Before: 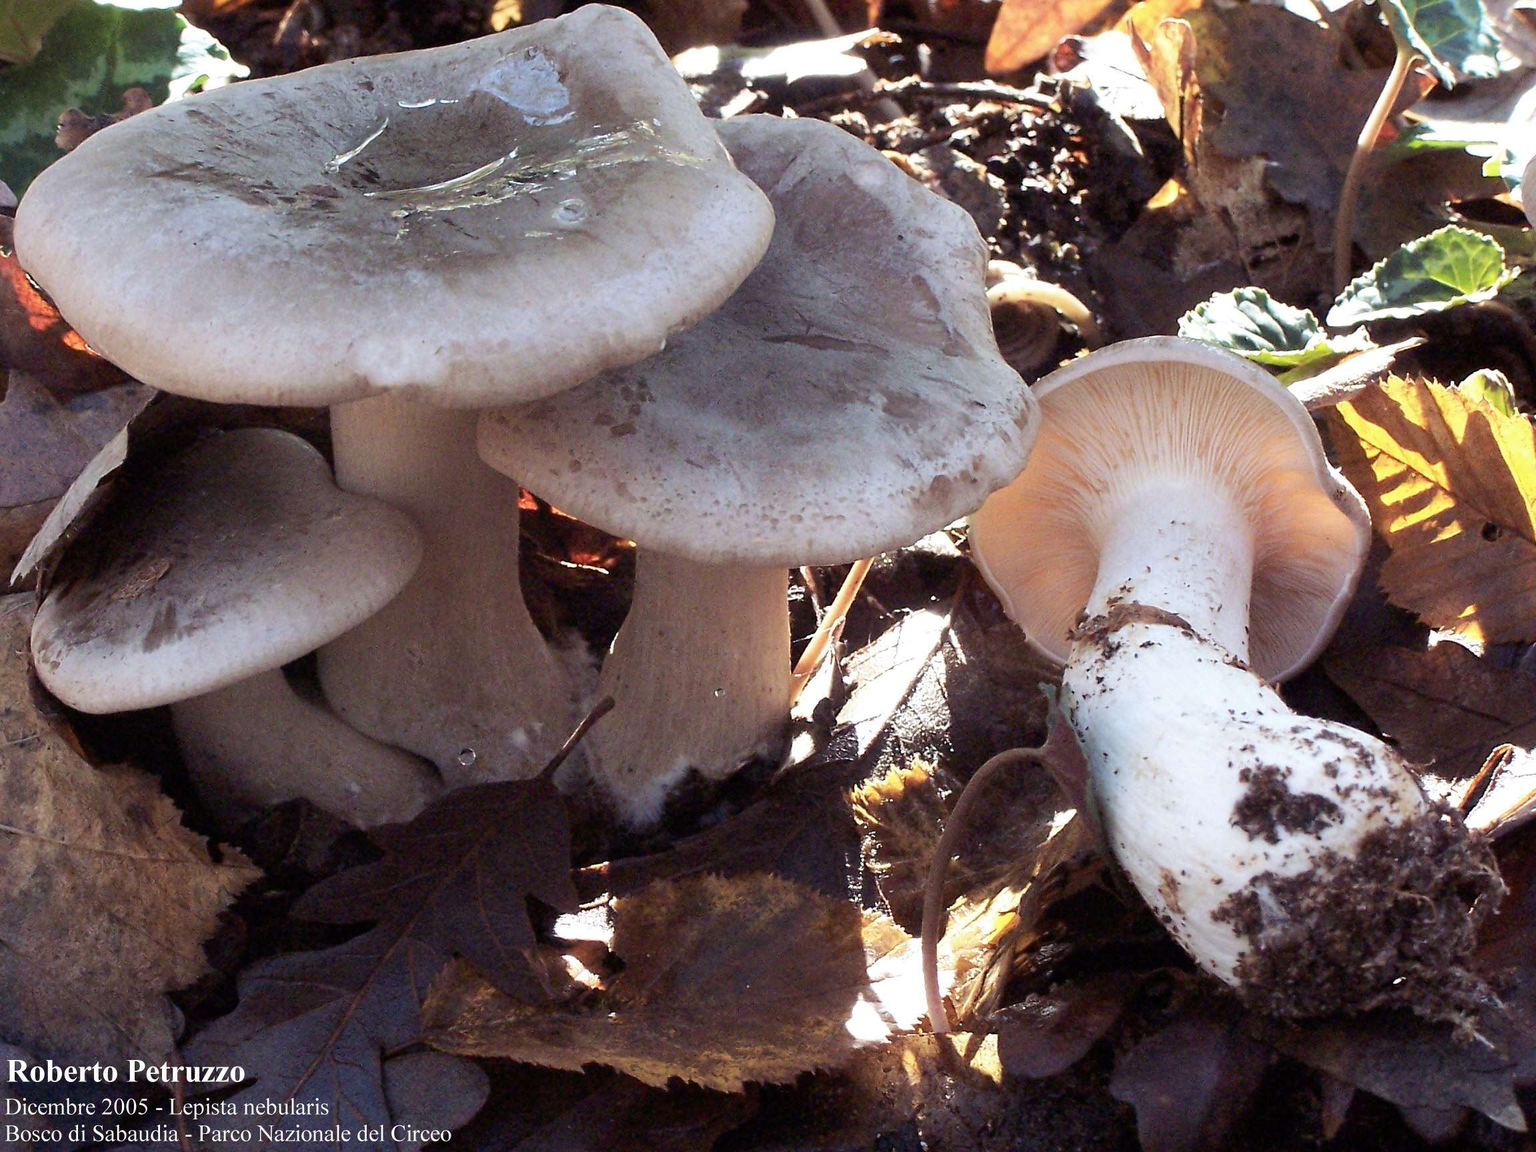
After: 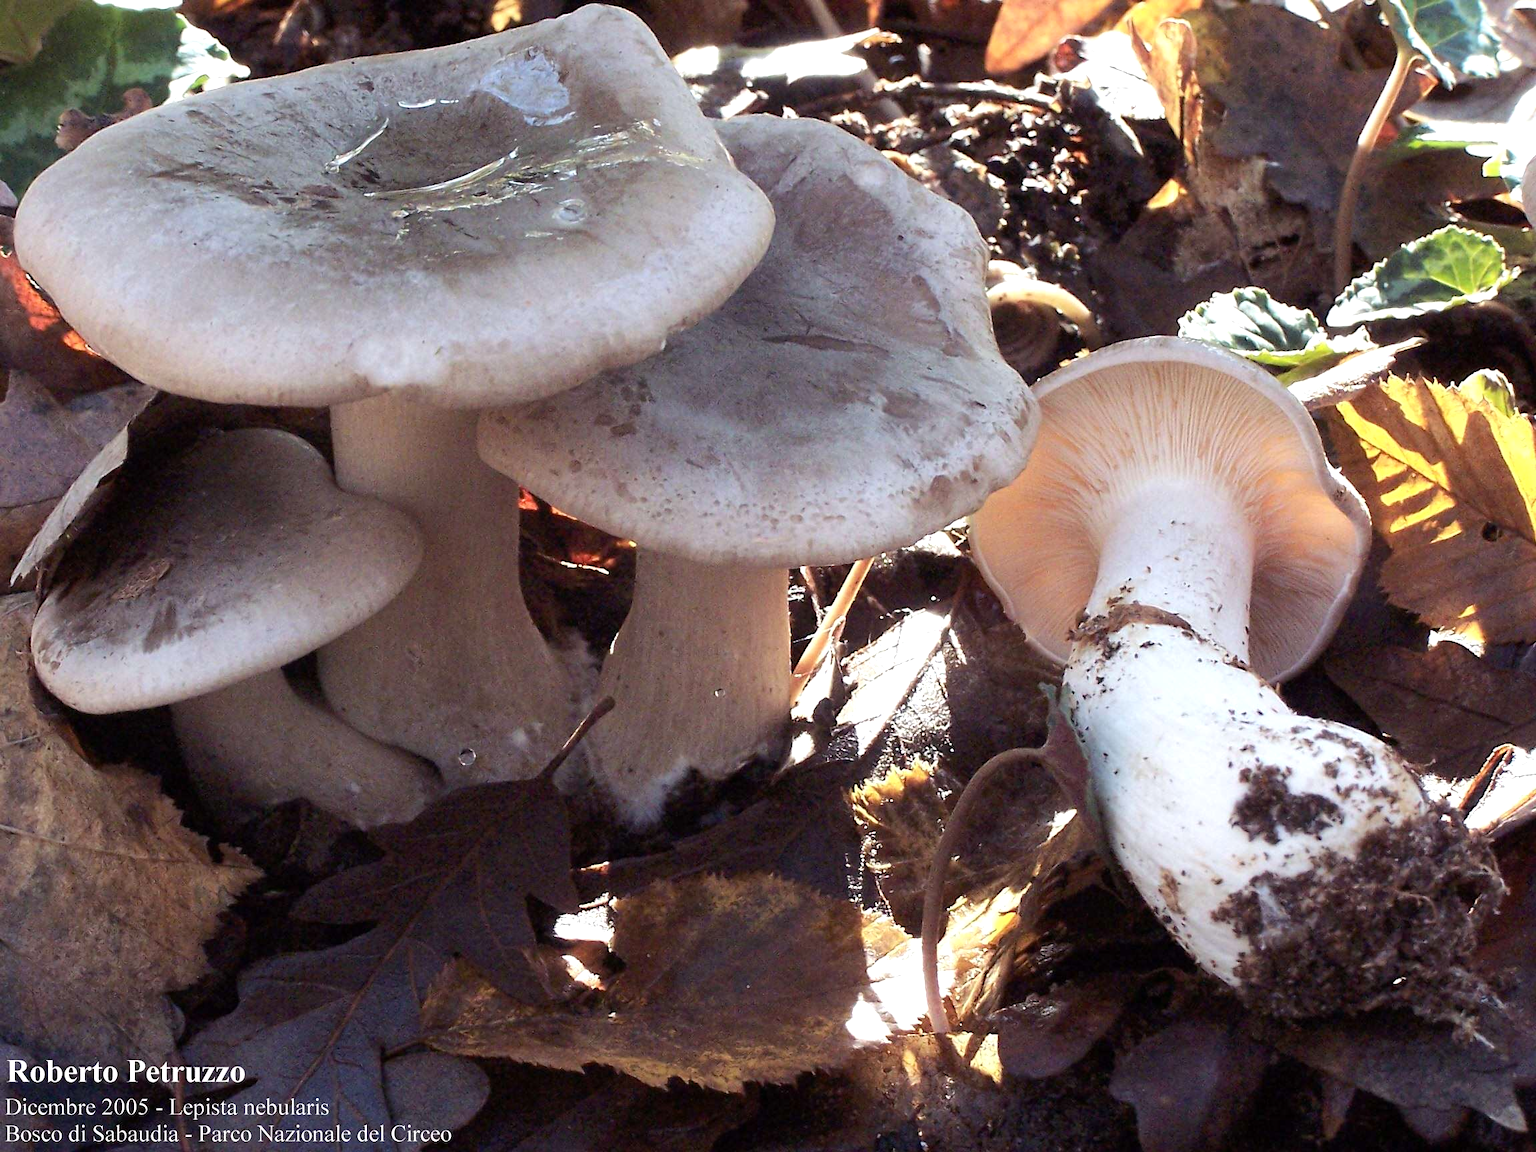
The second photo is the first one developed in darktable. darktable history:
exposure: exposure 0.169 EV, compensate exposure bias true, compensate highlight preservation false
tone equalizer: -7 EV 0.099 EV, edges refinement/feathering 500, mask exposure compensation -1.57 EV, preserve details no
